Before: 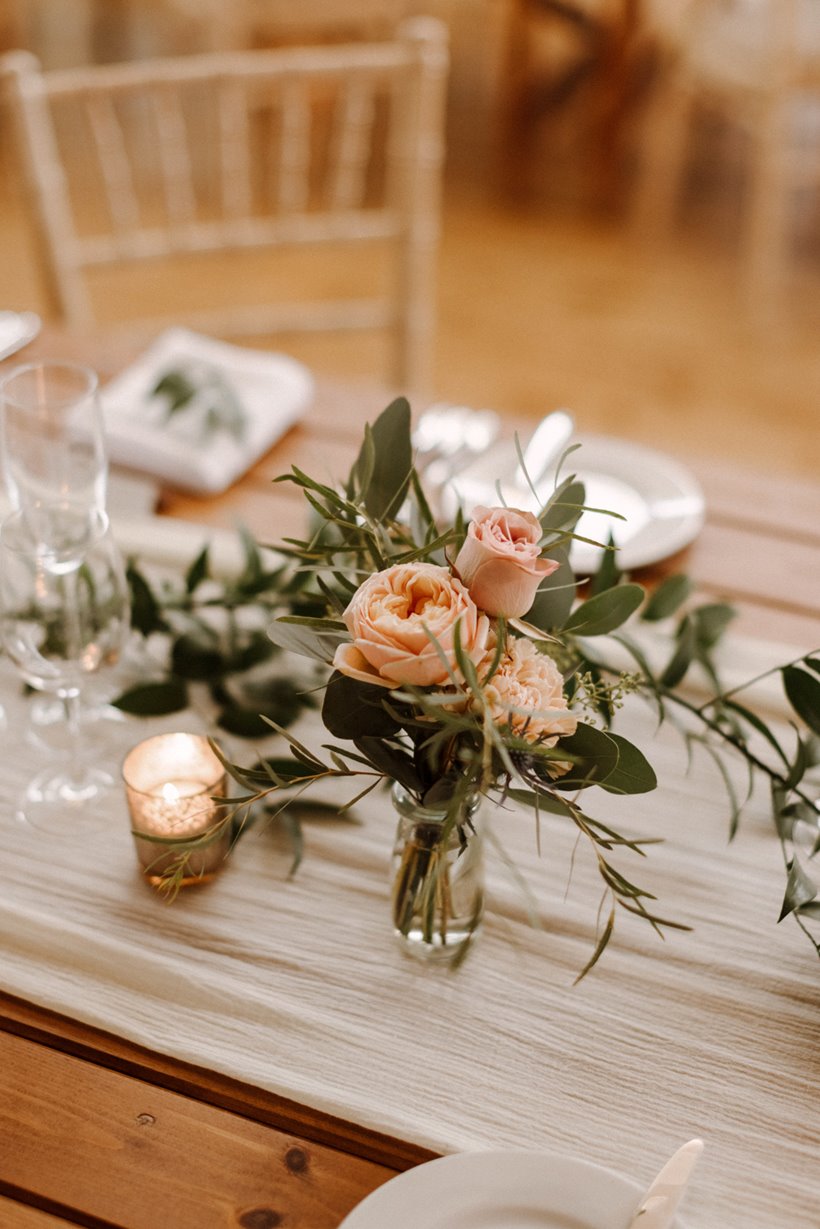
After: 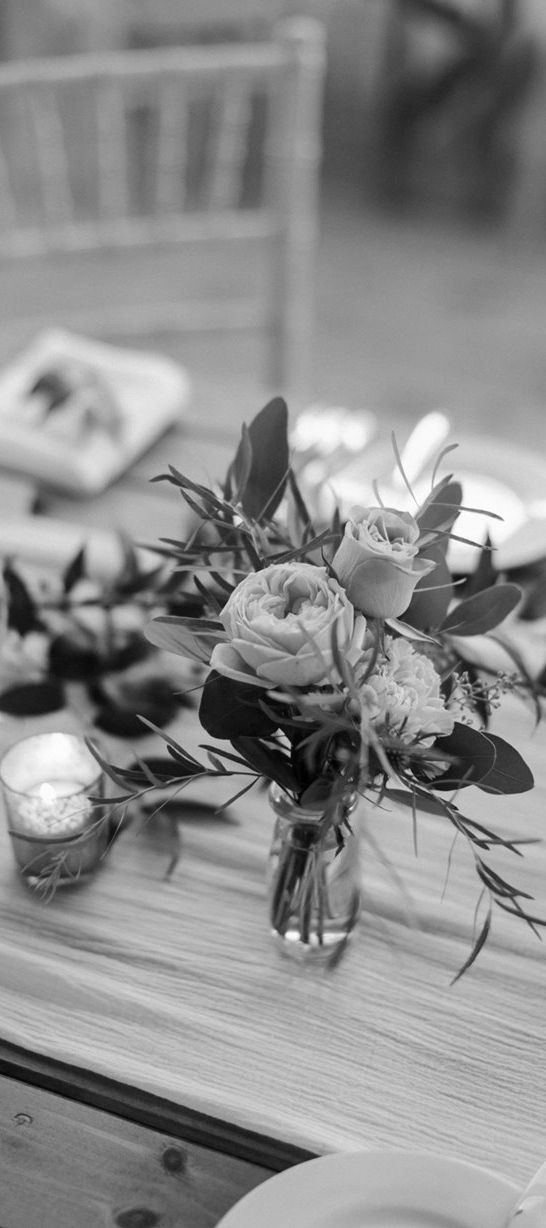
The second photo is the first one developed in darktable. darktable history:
crop and rotate: left 15.055%, right 18.278%
monochrome: a 1.94, b -0.638
